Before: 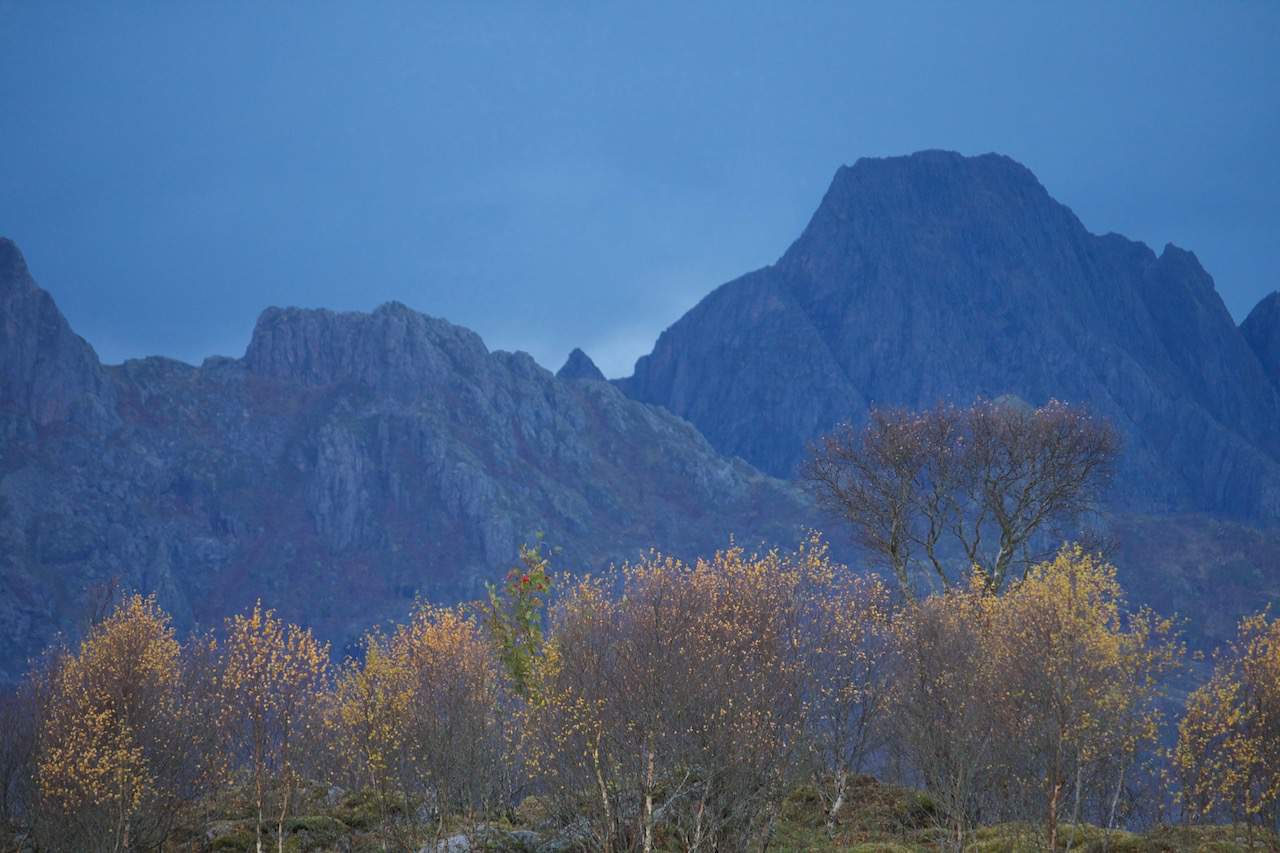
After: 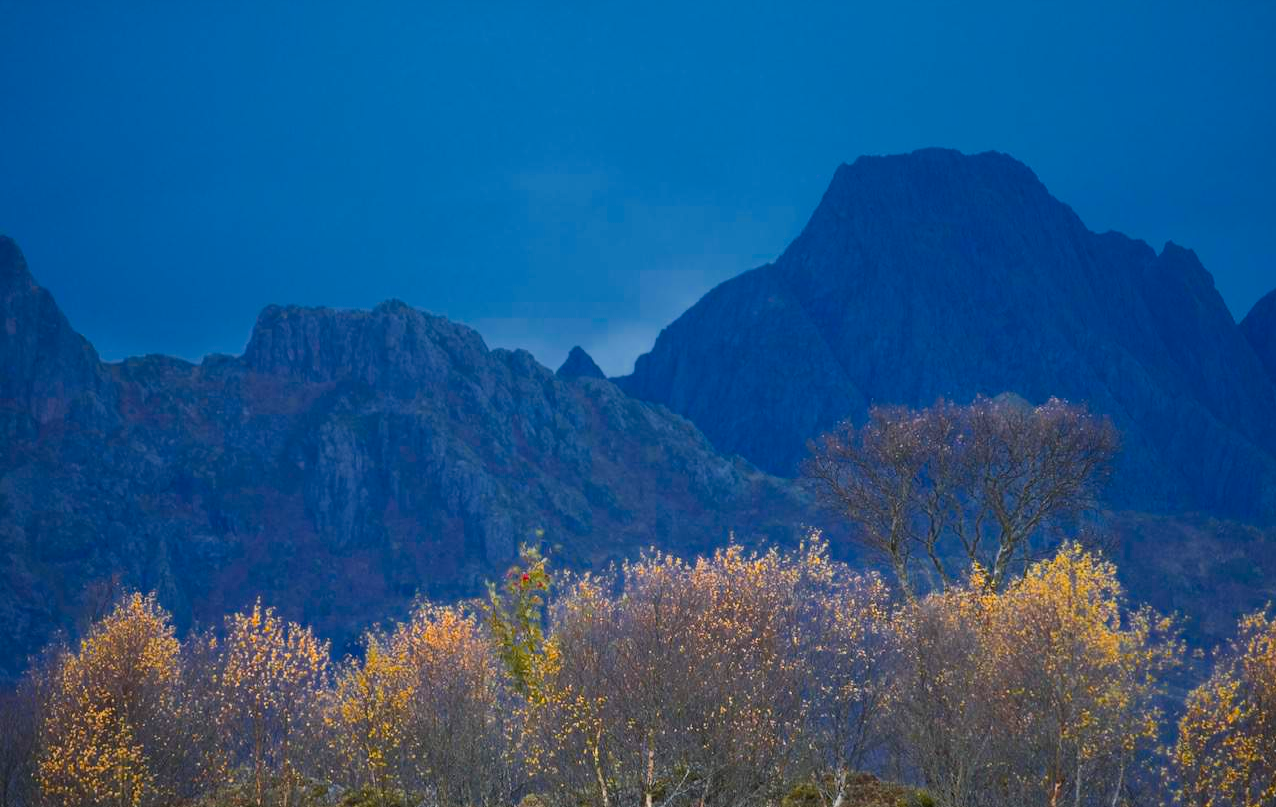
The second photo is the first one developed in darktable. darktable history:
contrast brightness saturation: contrast 0.228, brightness 0.104, saturation 0.289
crop: top 0.265%, right 0.259%, bottom 5.036%
color zones: curves: ch0 [(0, 0.499) (0.143, 0.5) (0.286, 0.5) (0.429, 0.476) (0.571, 0.284) (0.714, 0.243) (0.857, 0.449) (1, 0.499)]; ch1 [(0, 0.532) (0.143, 0.645) (0.286, 0.696) (0.429, 0.211) (0.571, 0.504) (0.714, 0.493) (0.857, 0.495) (1, 0.532)]; ch2 [(0, 0.5) (0.143, 0.5) (0.286, 0.427) (0.429, 0.324) (0.571, 0.5) (0.714, 0.5) (0.857, 0.5) (1, 0.5)]
